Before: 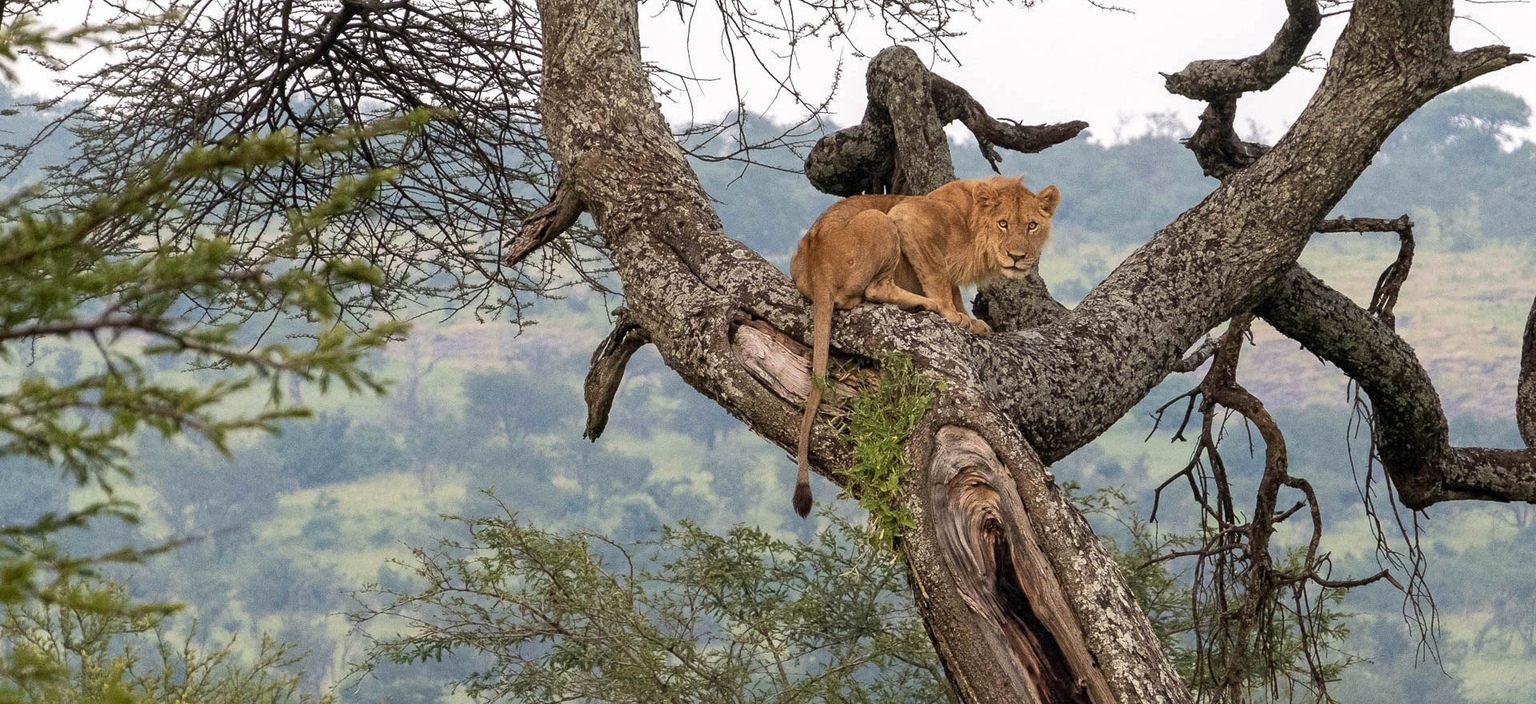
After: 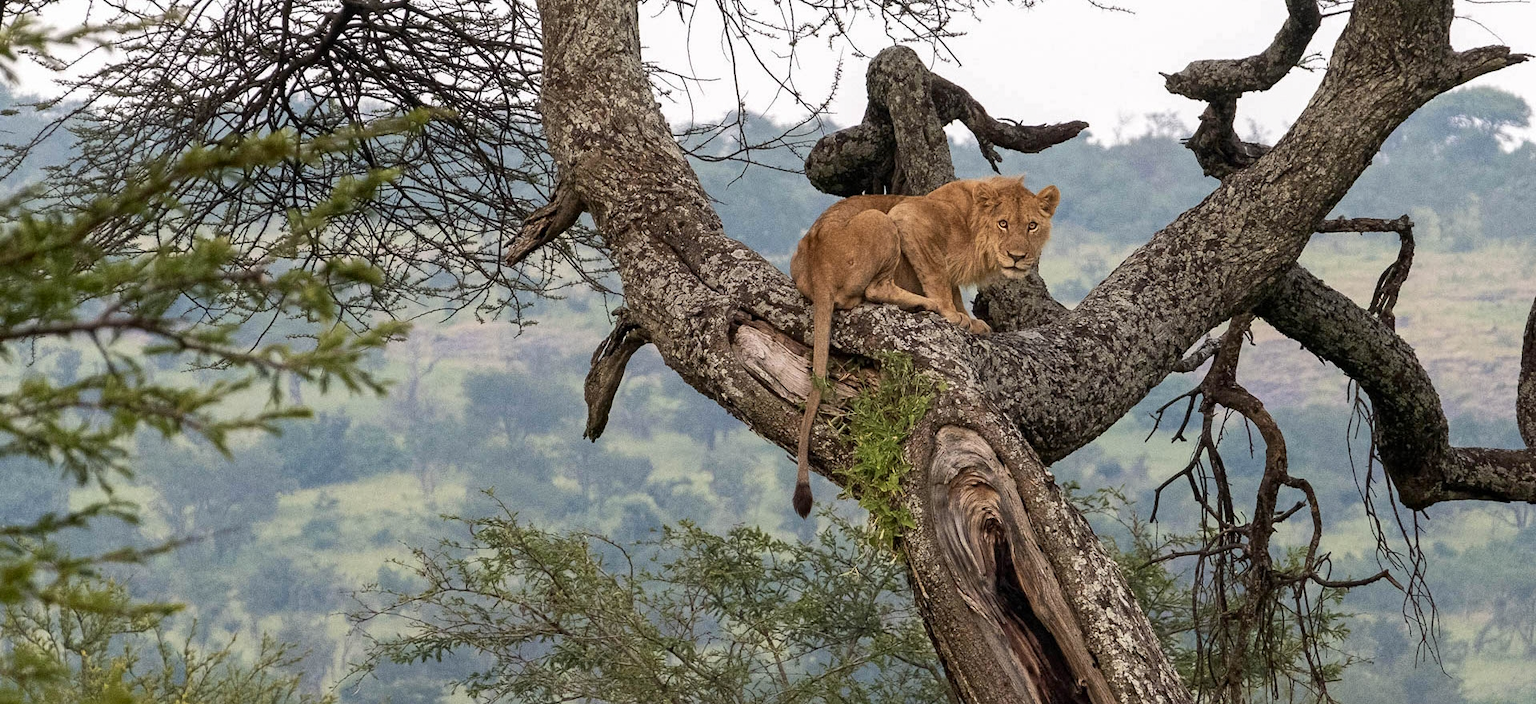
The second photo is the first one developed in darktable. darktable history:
color zones: curves: ch1 [(0, 0.469) (0.01, 0.469) (0.12, 0.446) (0.248, 0.469) (0.5, 0.5) (0.748, 0.5) (0.99, 0.469) (1, 0.469)]
contrast brightness saturation: contrast 0.03, brightness -0.04
